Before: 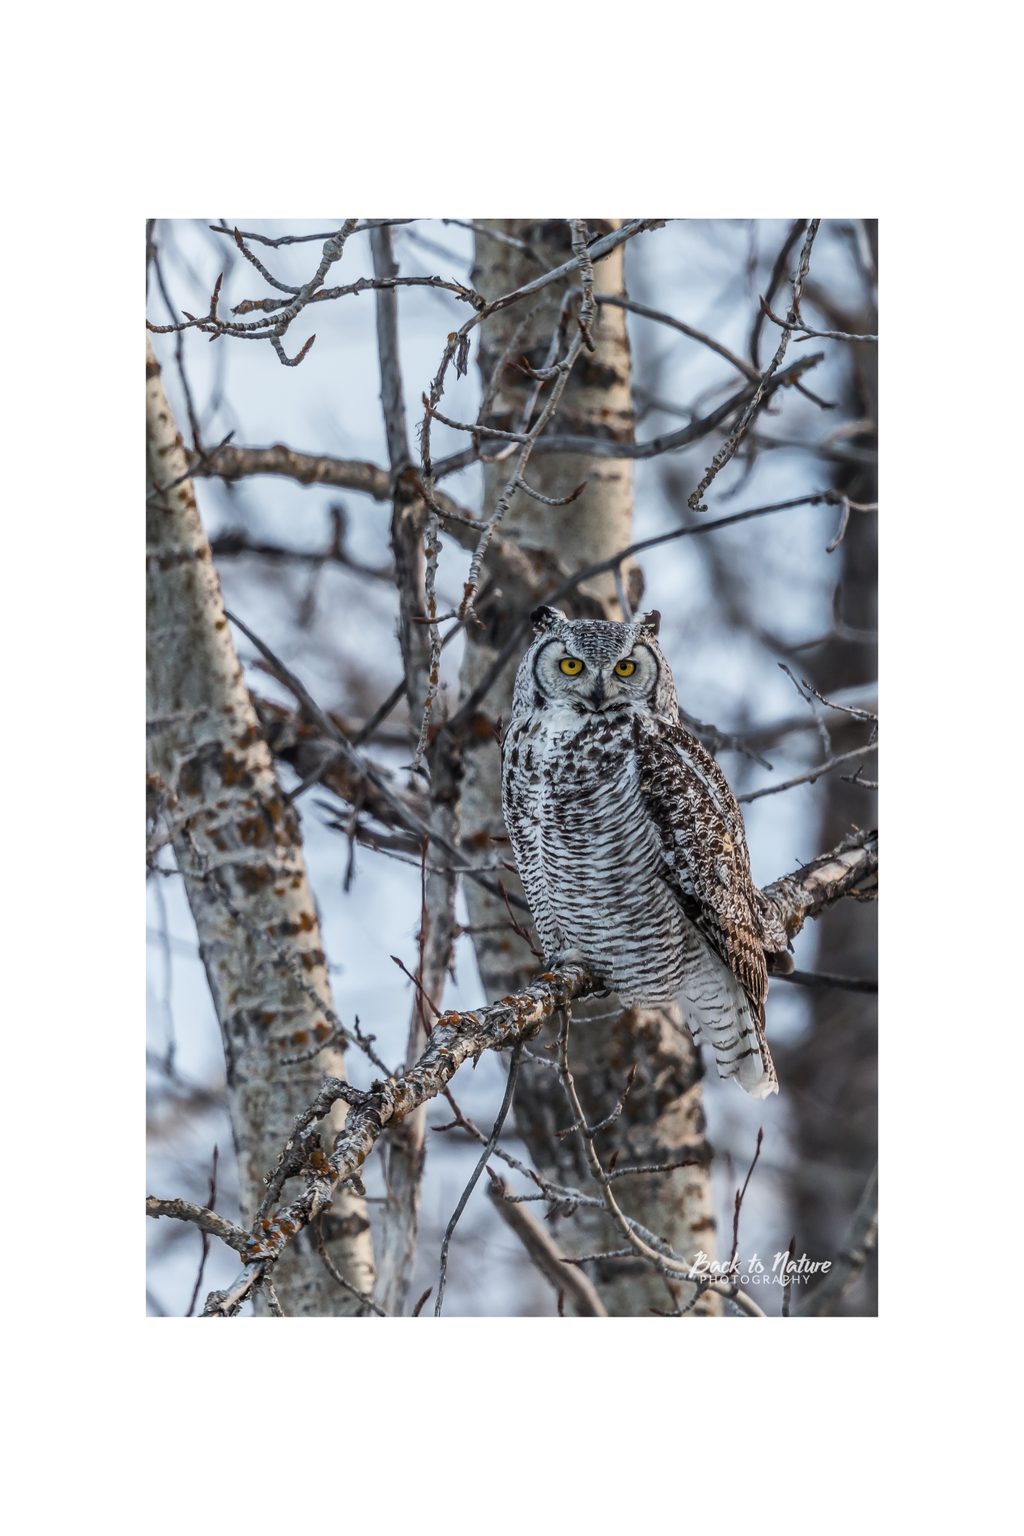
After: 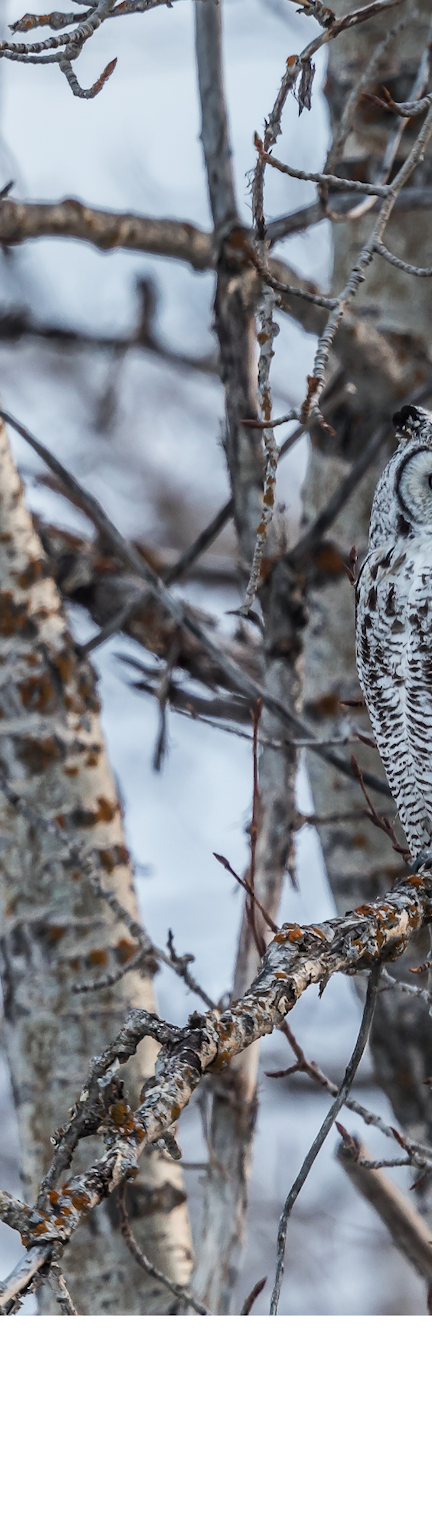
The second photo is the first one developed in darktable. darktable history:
crop and rotate: left 21.928%, top 18.863%, right 45.002%, bottom 2.97%
